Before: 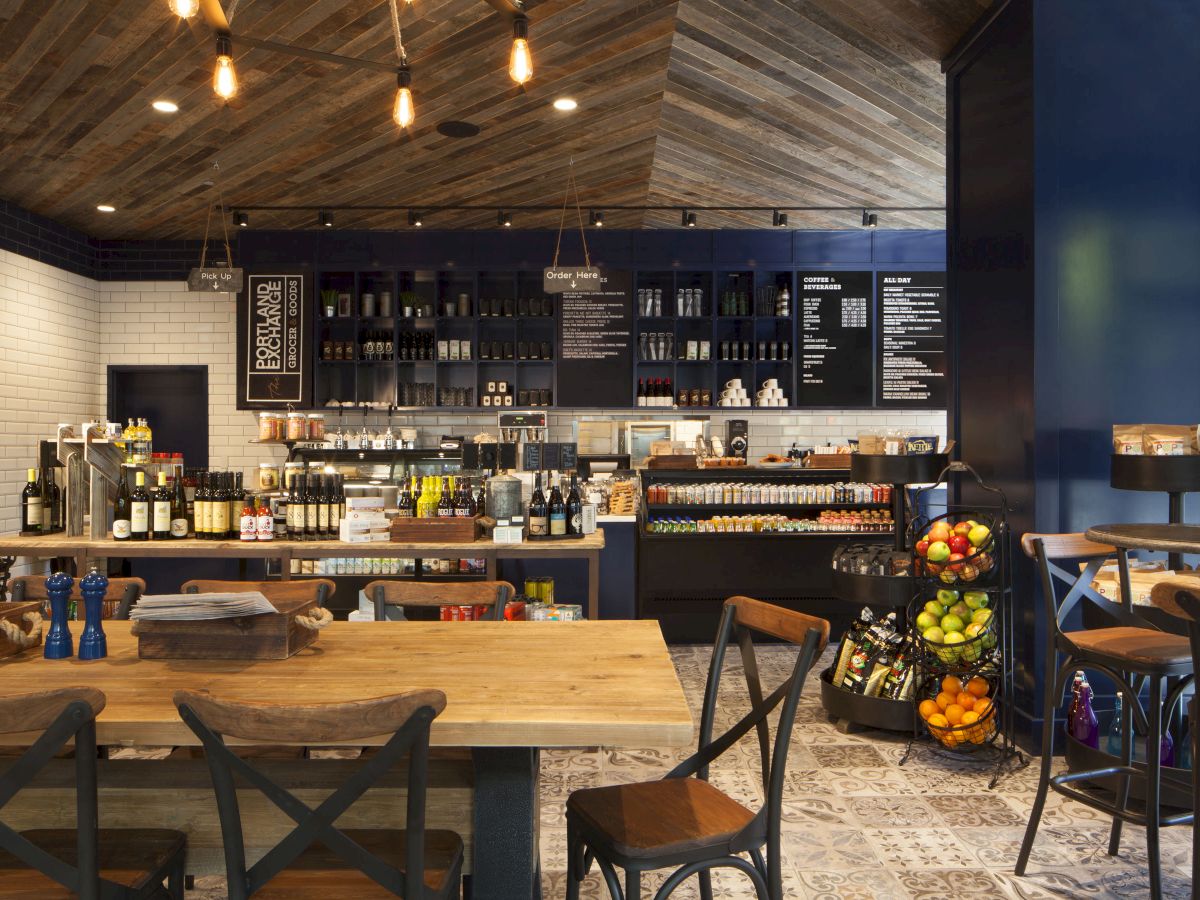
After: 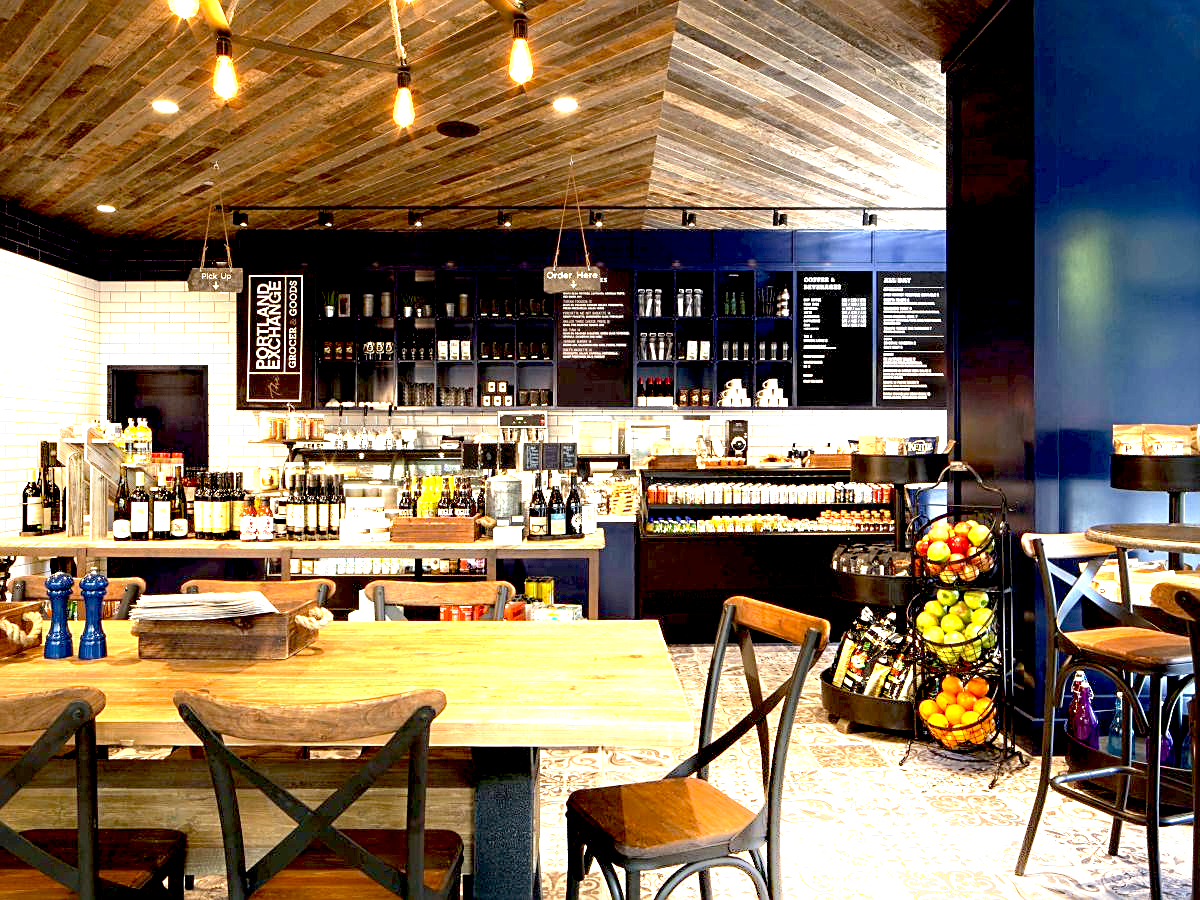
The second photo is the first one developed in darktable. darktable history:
sharpen: on, module defaults
exposure: black level correction 0.016, exposure 1.774 EV, compensate highlight preservation false
shadows and highlights: shadows -40.15, highlights 62.88, soften with gaussian
